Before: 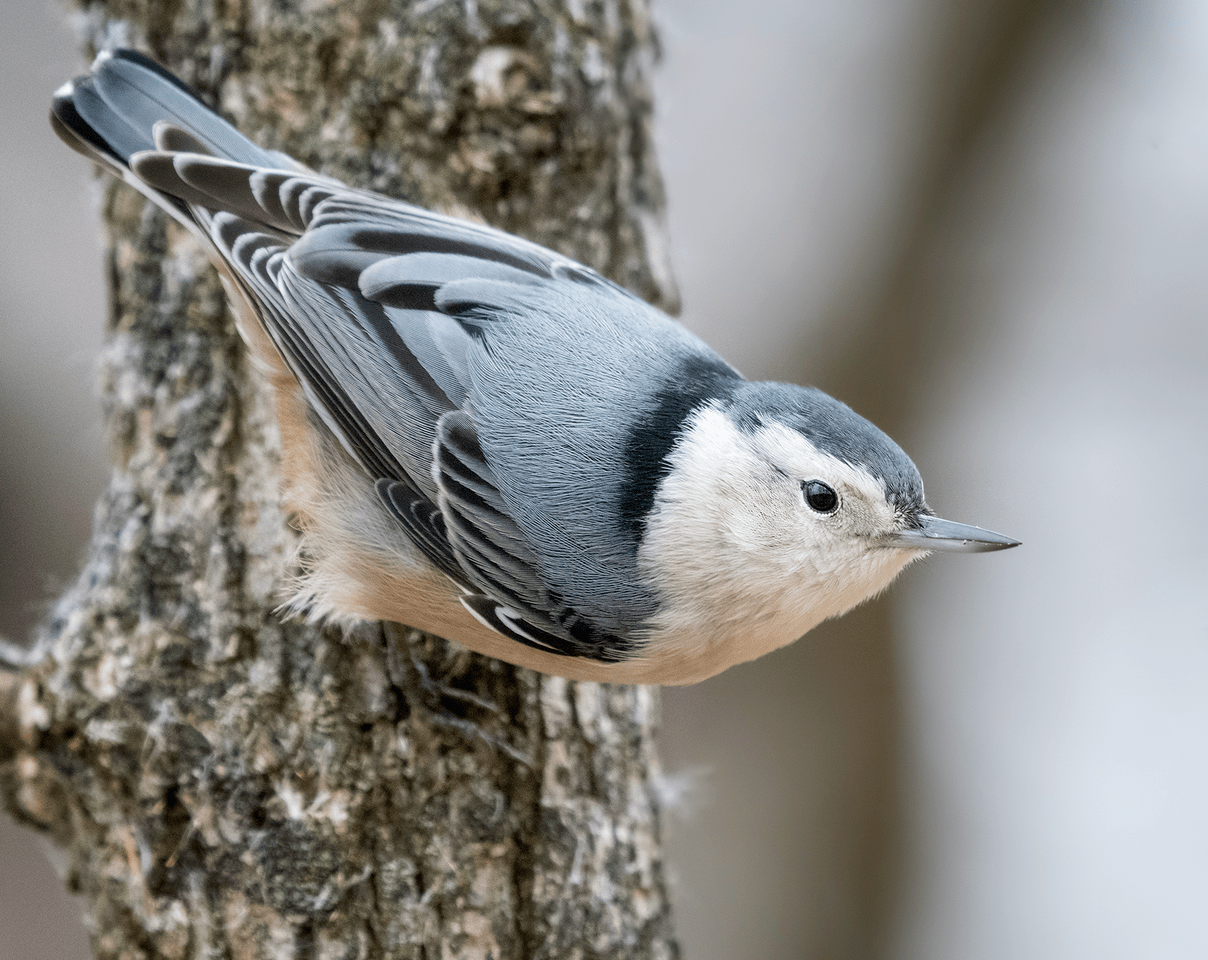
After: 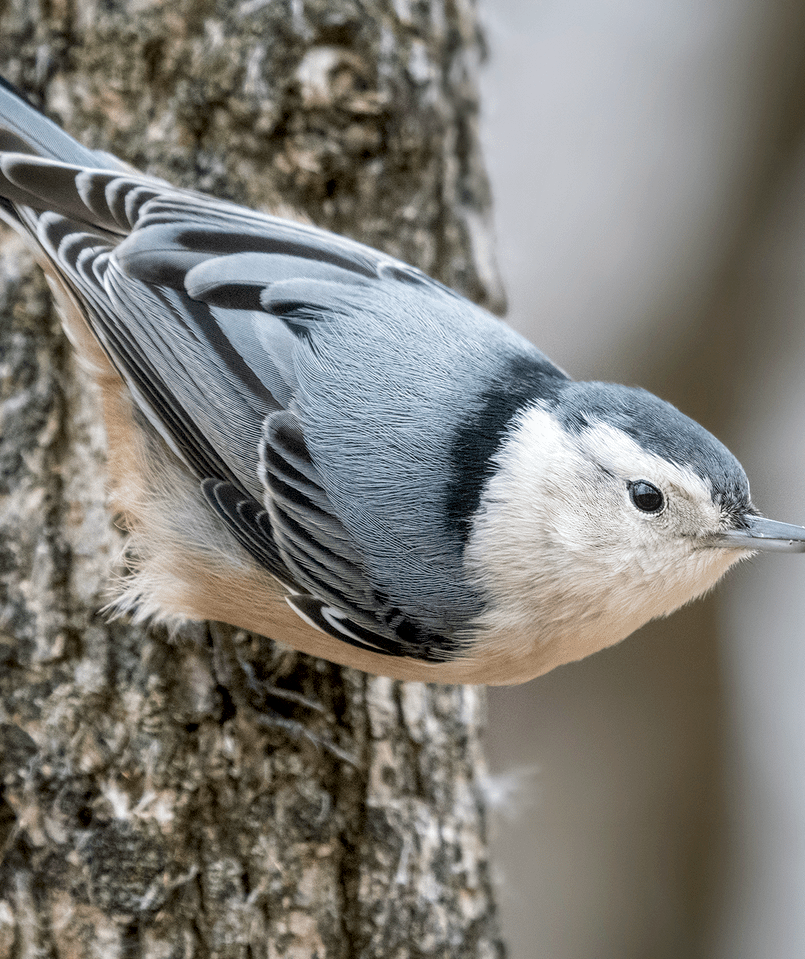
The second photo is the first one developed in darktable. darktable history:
crop and rotate: left 14.436%, right 18.898%
local contrast: on, module defaults
